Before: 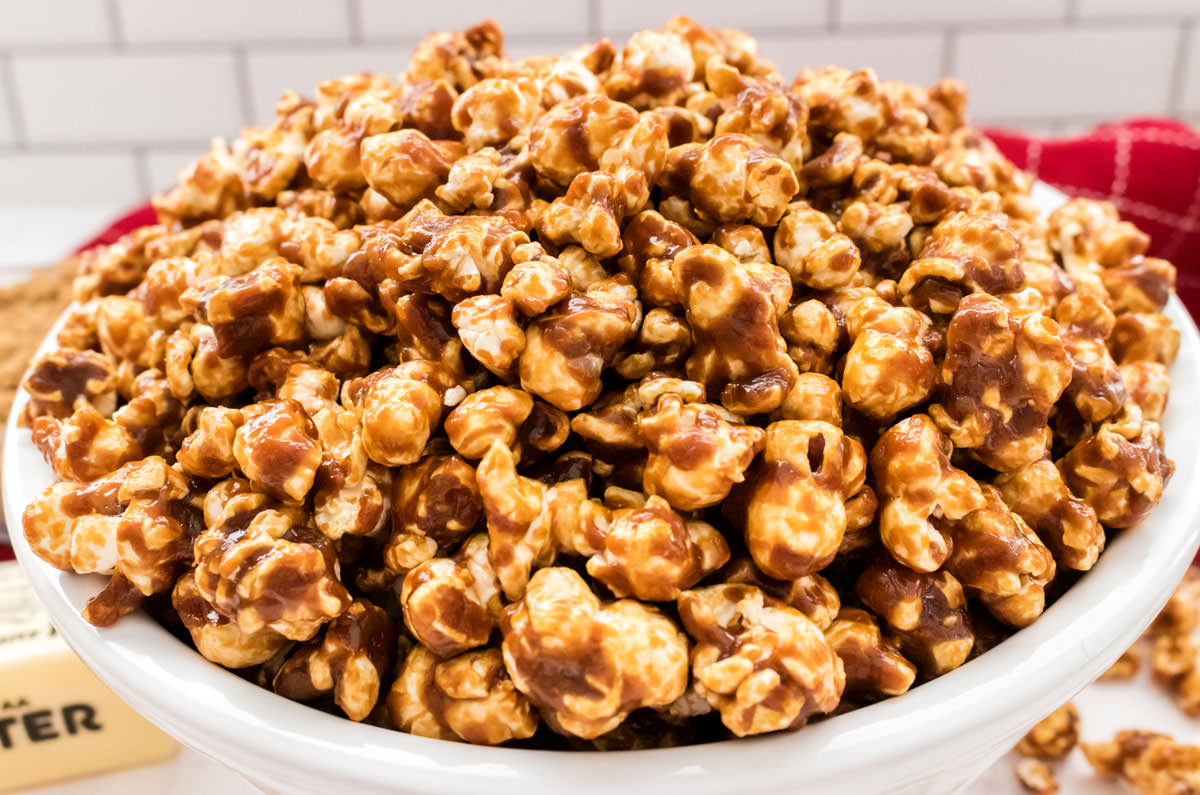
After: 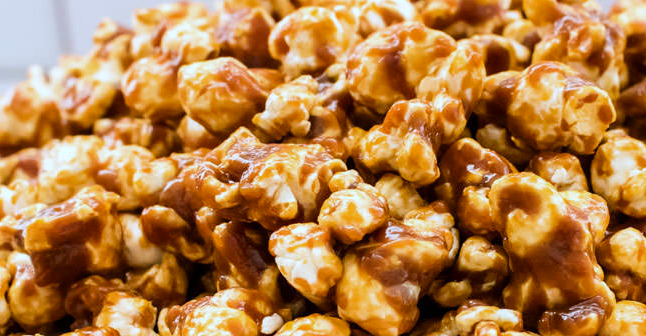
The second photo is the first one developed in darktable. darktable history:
contrast brightness saturation: saturation 0.13
crop: left 15.306%, top 9.065%, right 30.789%, bottom 48.638%
white balance: red 0.924, blue 1.095
